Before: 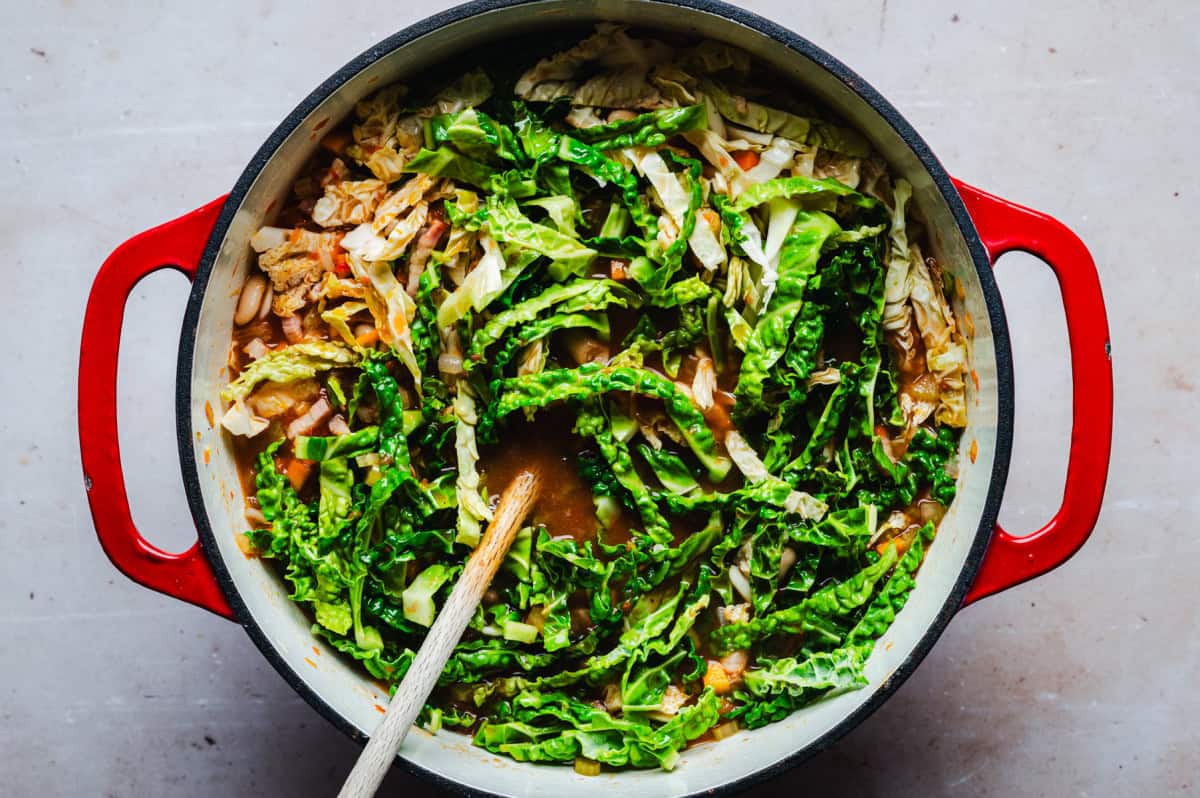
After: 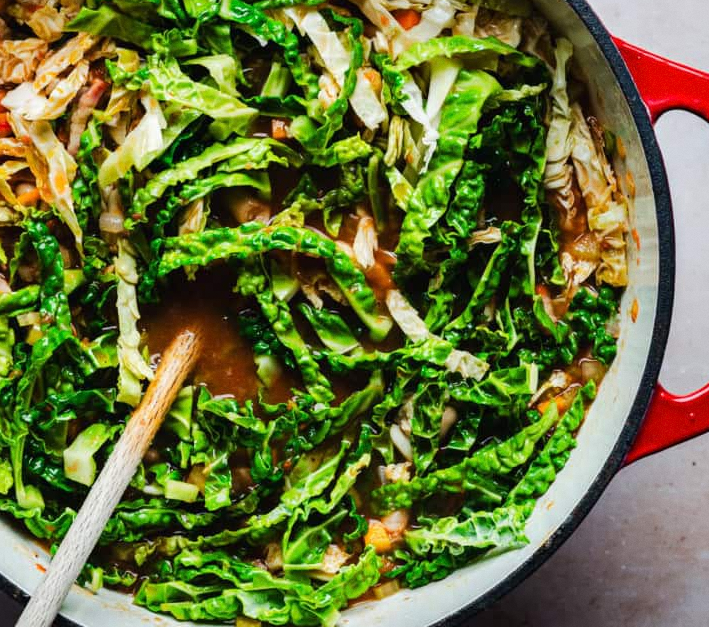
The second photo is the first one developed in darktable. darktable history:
crop and rotate: left 28.256%, top 17.734%, right 12.656%, bottom 3.573%
grain: coarseness 0.09 ISO, strength 10%
